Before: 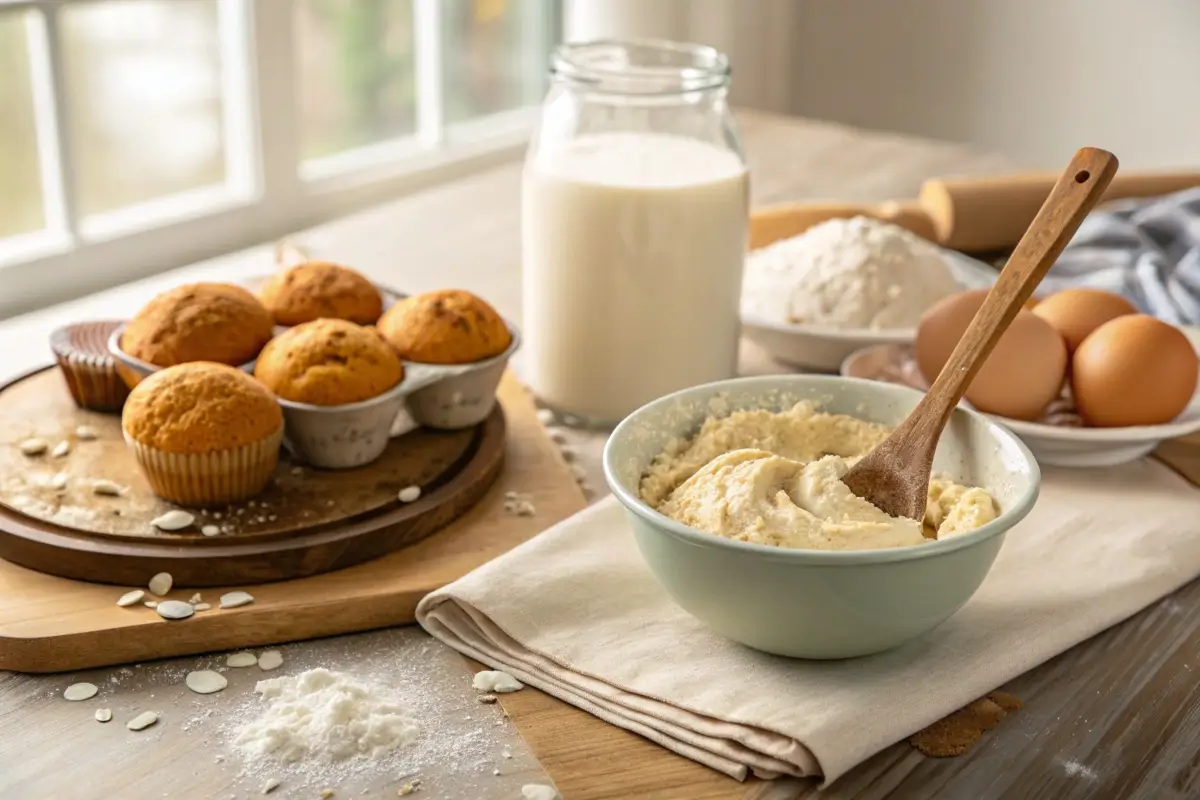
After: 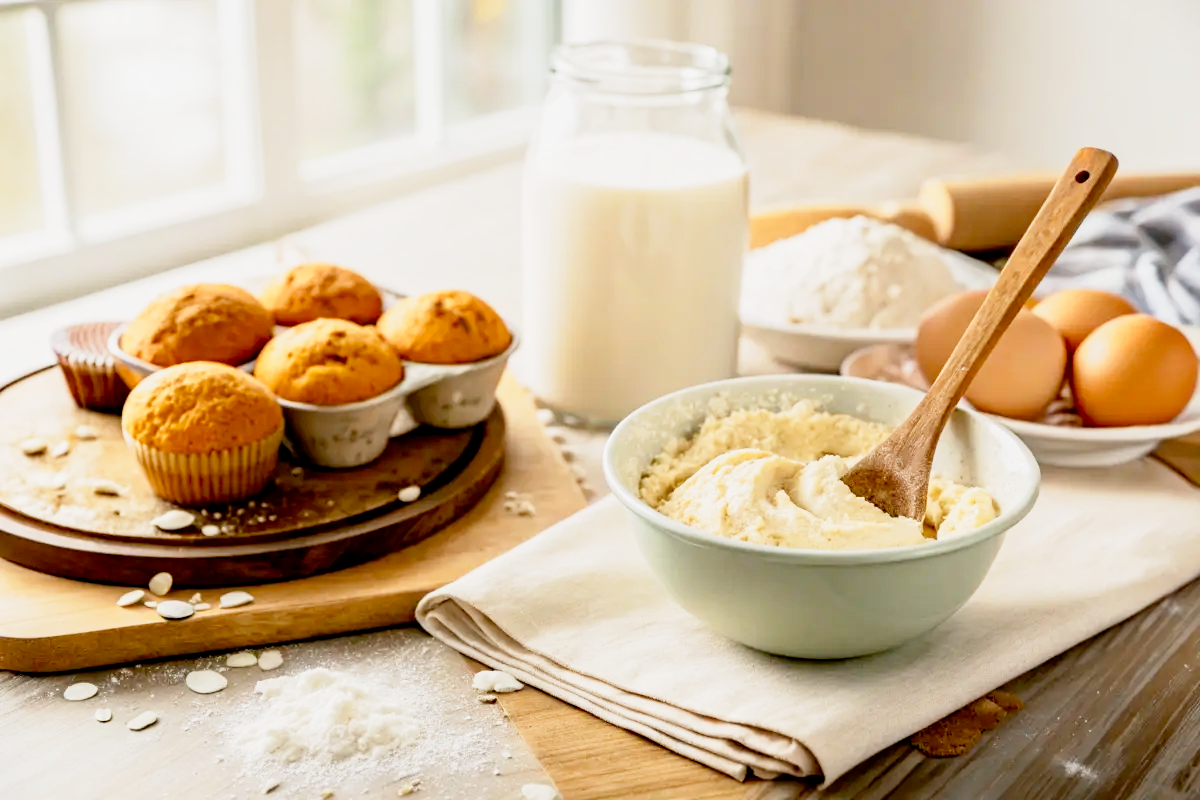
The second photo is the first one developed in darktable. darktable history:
tone curve: curves: ch0 [(0, 0) (0.003, 0.003) (0.011, 0.012) (0.025, 0.028) (0.044, 0.049) (0.069, 0.091) (0.1, 0.144) (0.136, 0.21) (0.177, 0.277) (0.224, 0.352) (0.277, 0.433) (0.335, 0.523) (0.399, 0.613) (0.468, 0.702) (0.543, 0.79) (0.623, 0.867) (0.709, 0.916) (0.801, 0.946) (0.898, 0.972) (1, 1)], preserve colors none
exposure: black level correction 0.011, exposure -0.473 EV, compensate exposure bias true, compensate highlight preservation false
